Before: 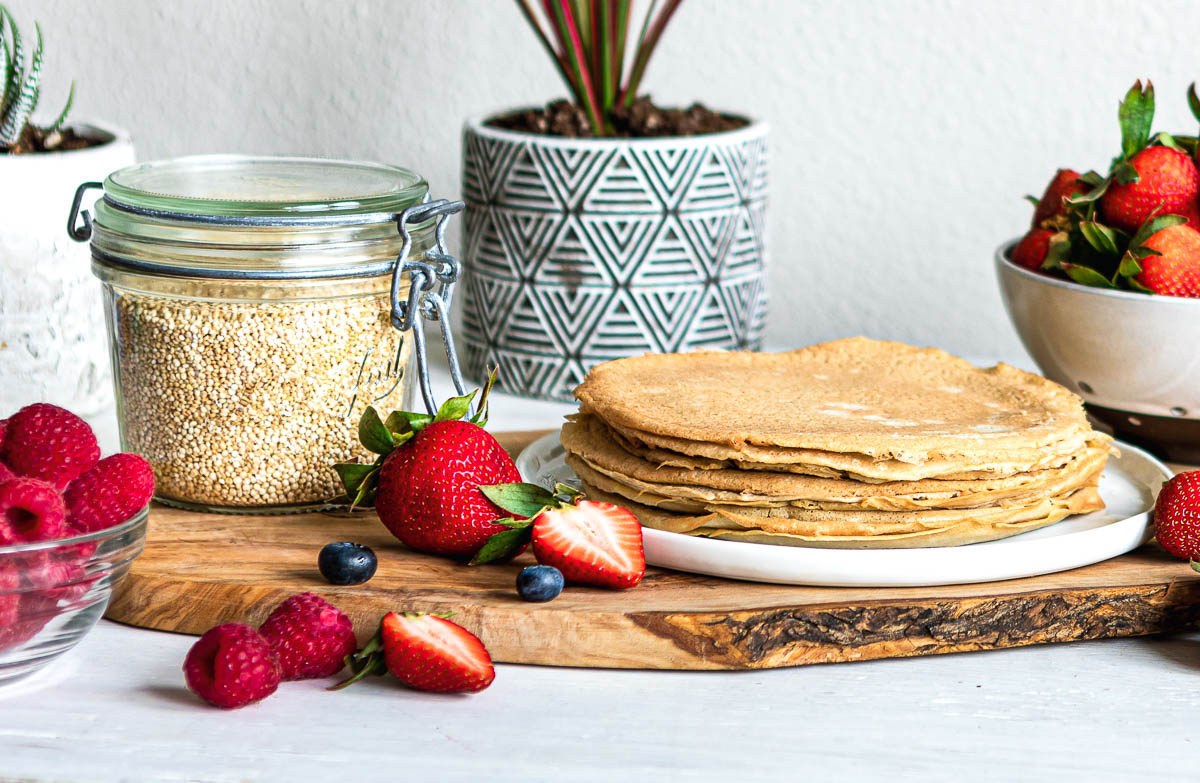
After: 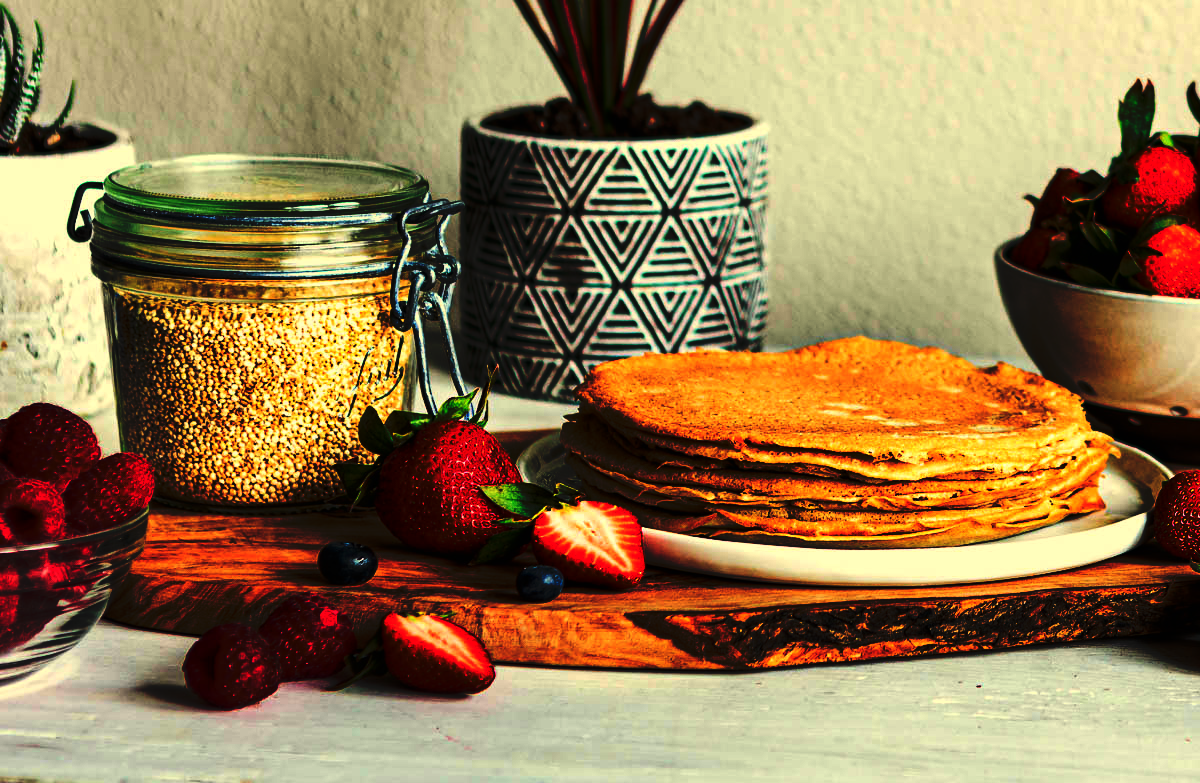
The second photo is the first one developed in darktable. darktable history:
tone curve: curves: ch0 [(0, 0) (0.003, 0.032) (0.53, 0.368) (0.901, 0.866) (1, 1)]
contrast brightness saturation: contrast 0.15, brightness -0.01, saturation 0.1
base curve: curves: ch0 [(0, 0) (0.472, 0.455) (1, 1)]
white balance: red 1.029, blue 0.92
